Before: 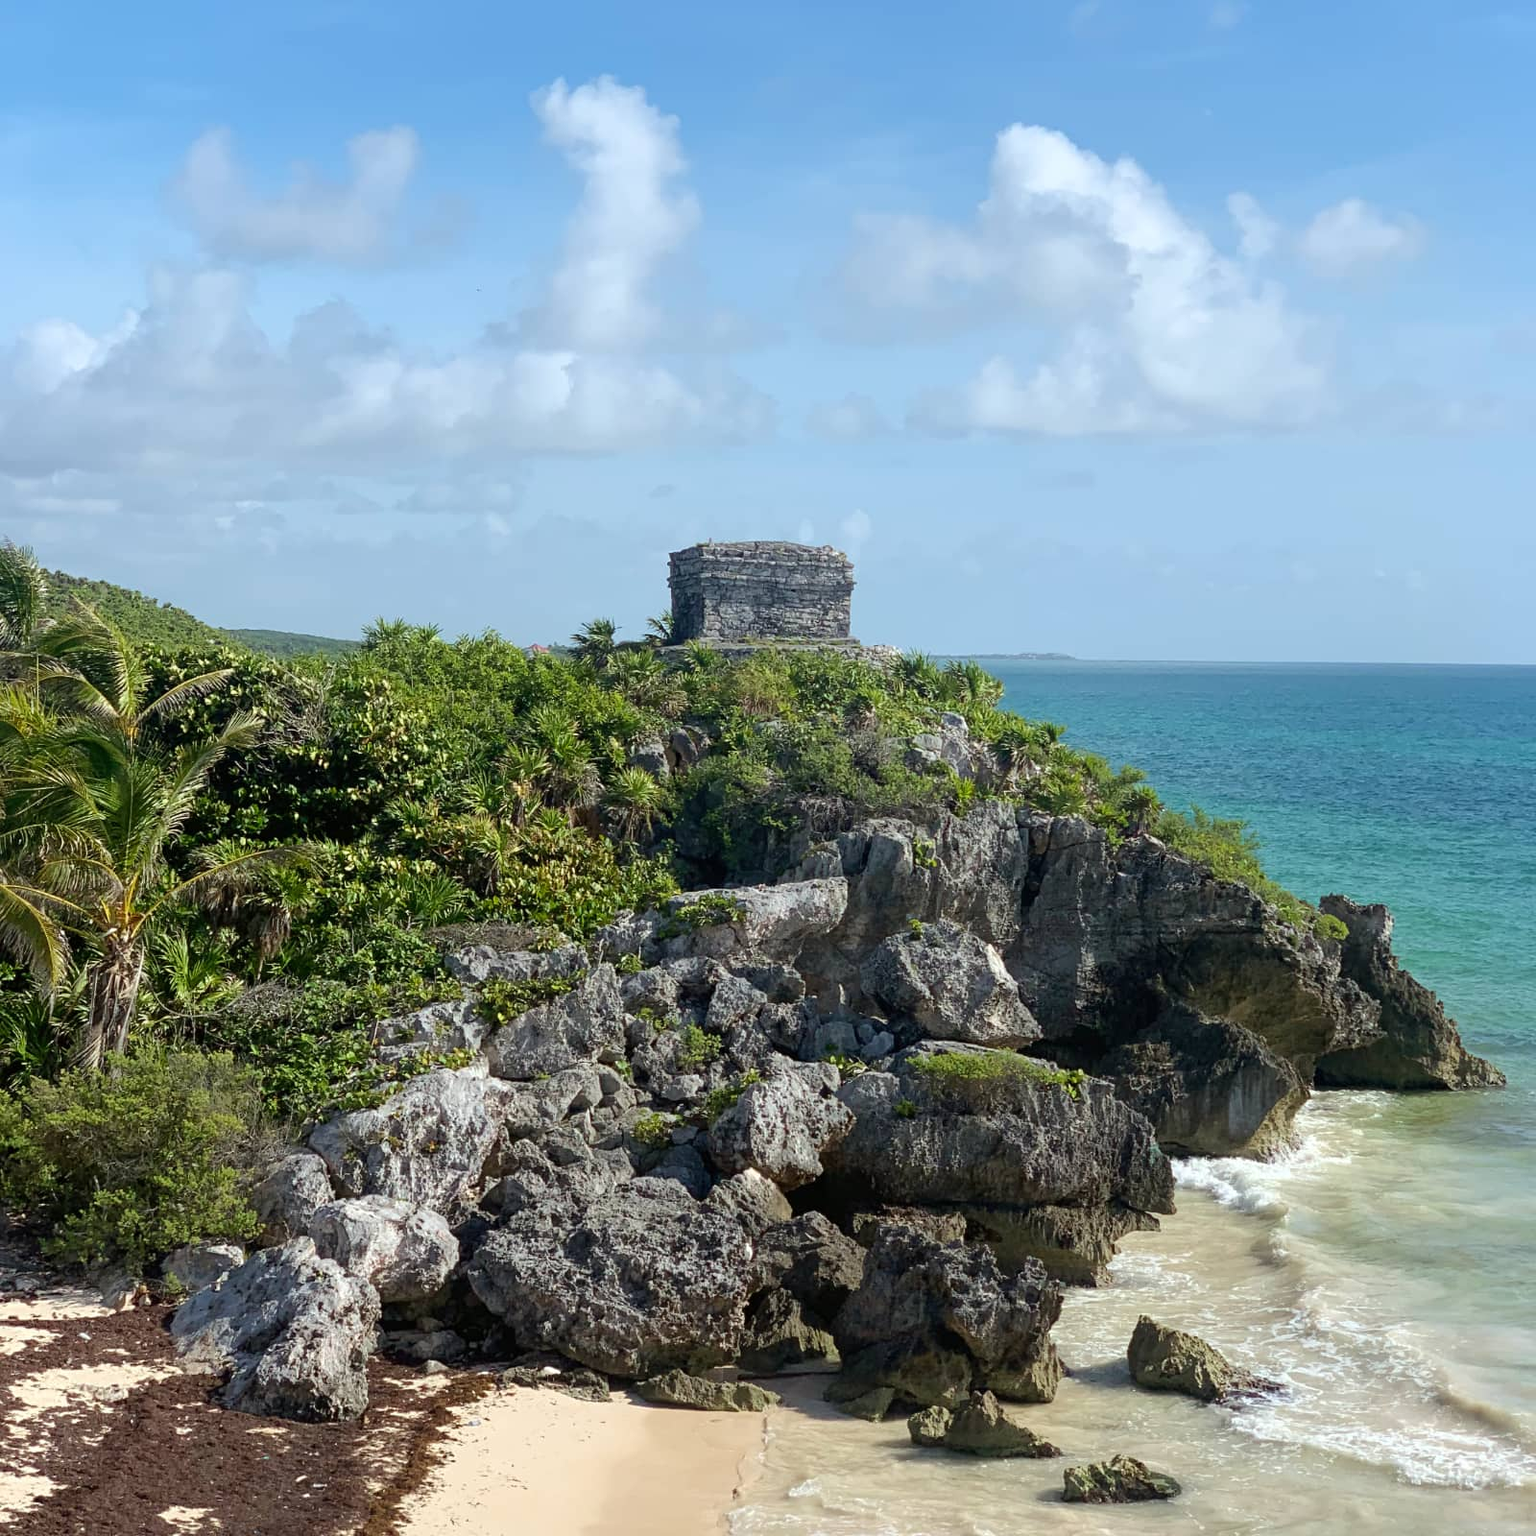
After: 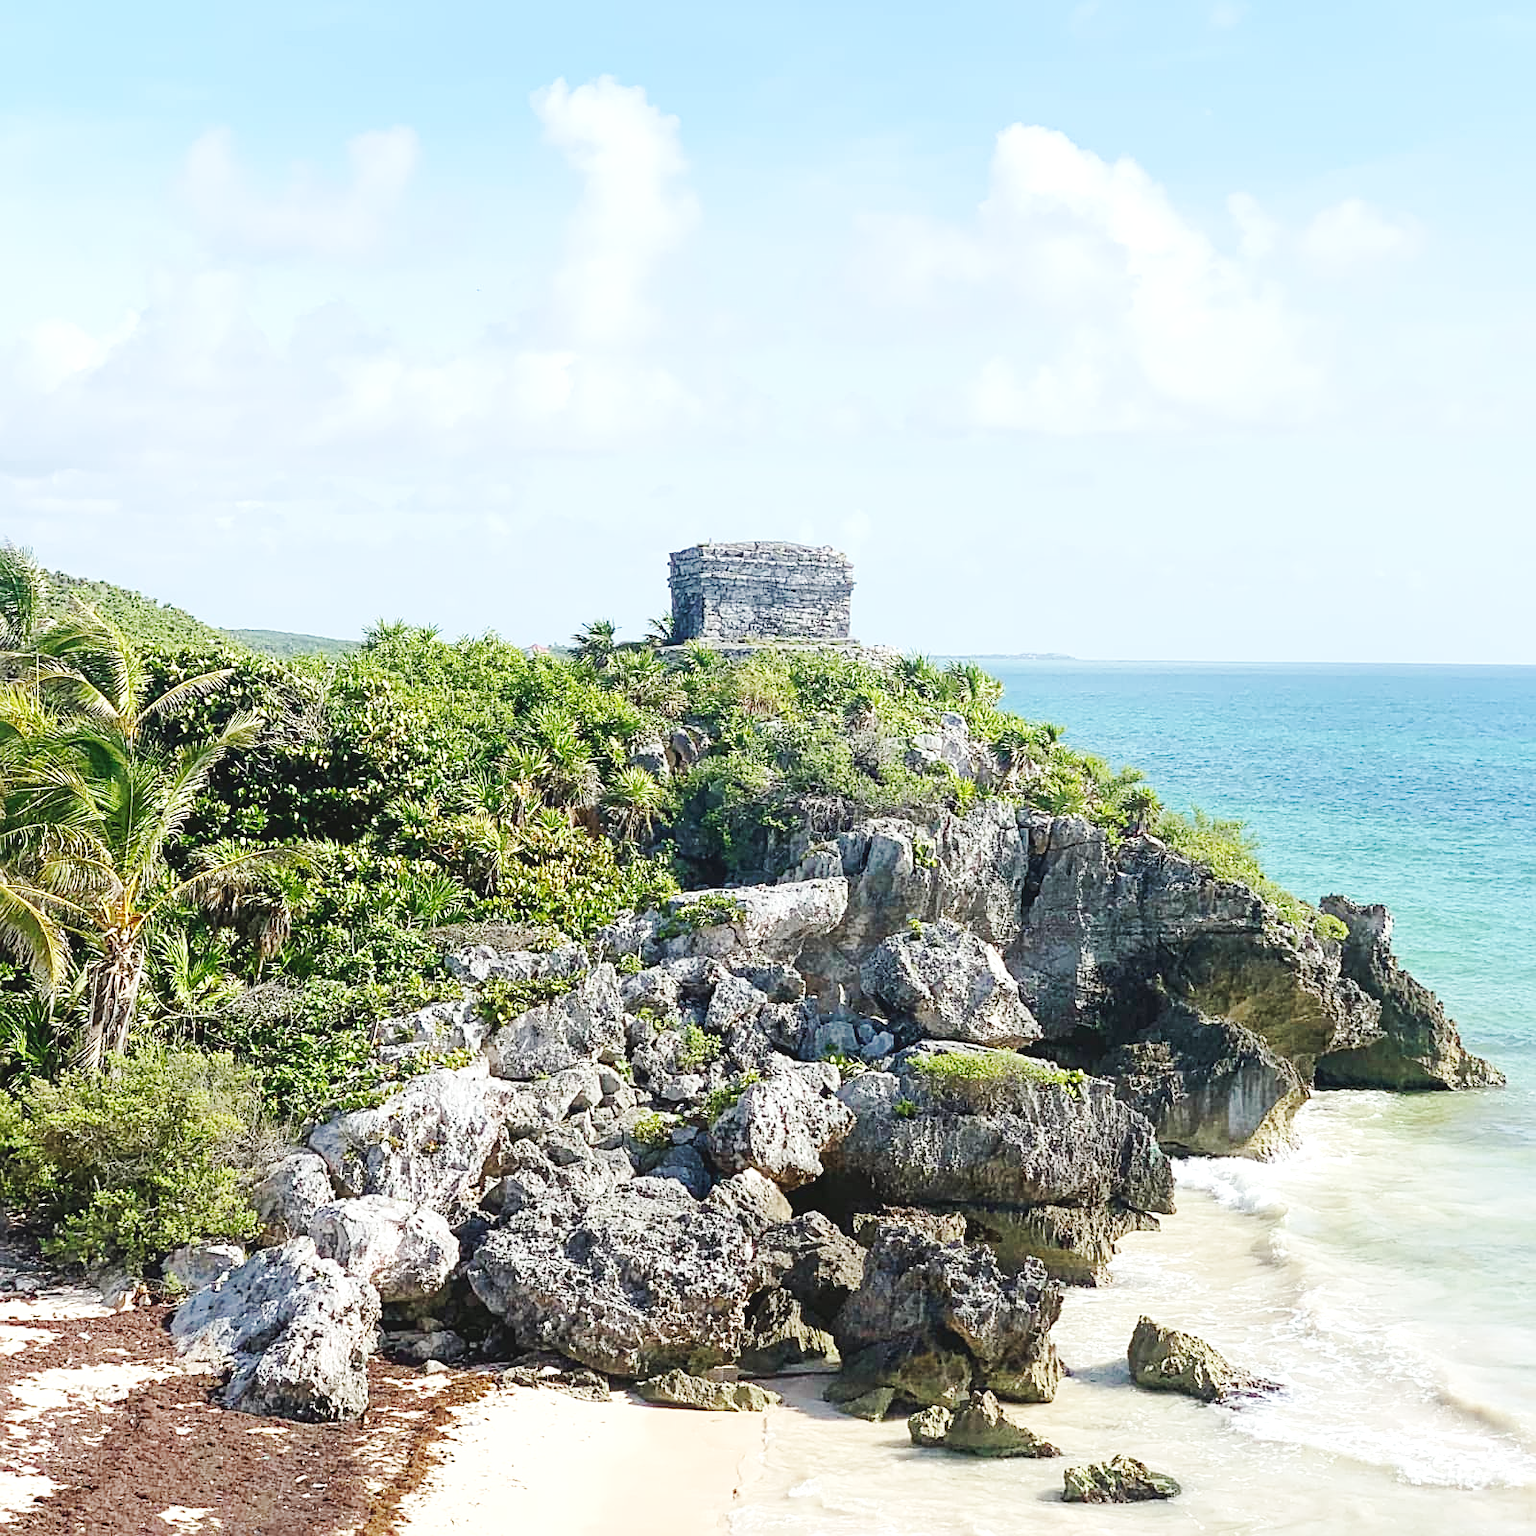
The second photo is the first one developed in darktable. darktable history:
exposure: black level correction 0.001, exposure 0.5 EV, compensate exposure bias true, compensate highlight preservation false
sharpen: on, module defaults
base curve: curves: ch0 [(0, 0.007) (0.028, 0.063) (0.121, 0.311) (0.46, 0.743) (0.859, 0.957) (1, 1)], preserve colors none
white balance: emerald 1
